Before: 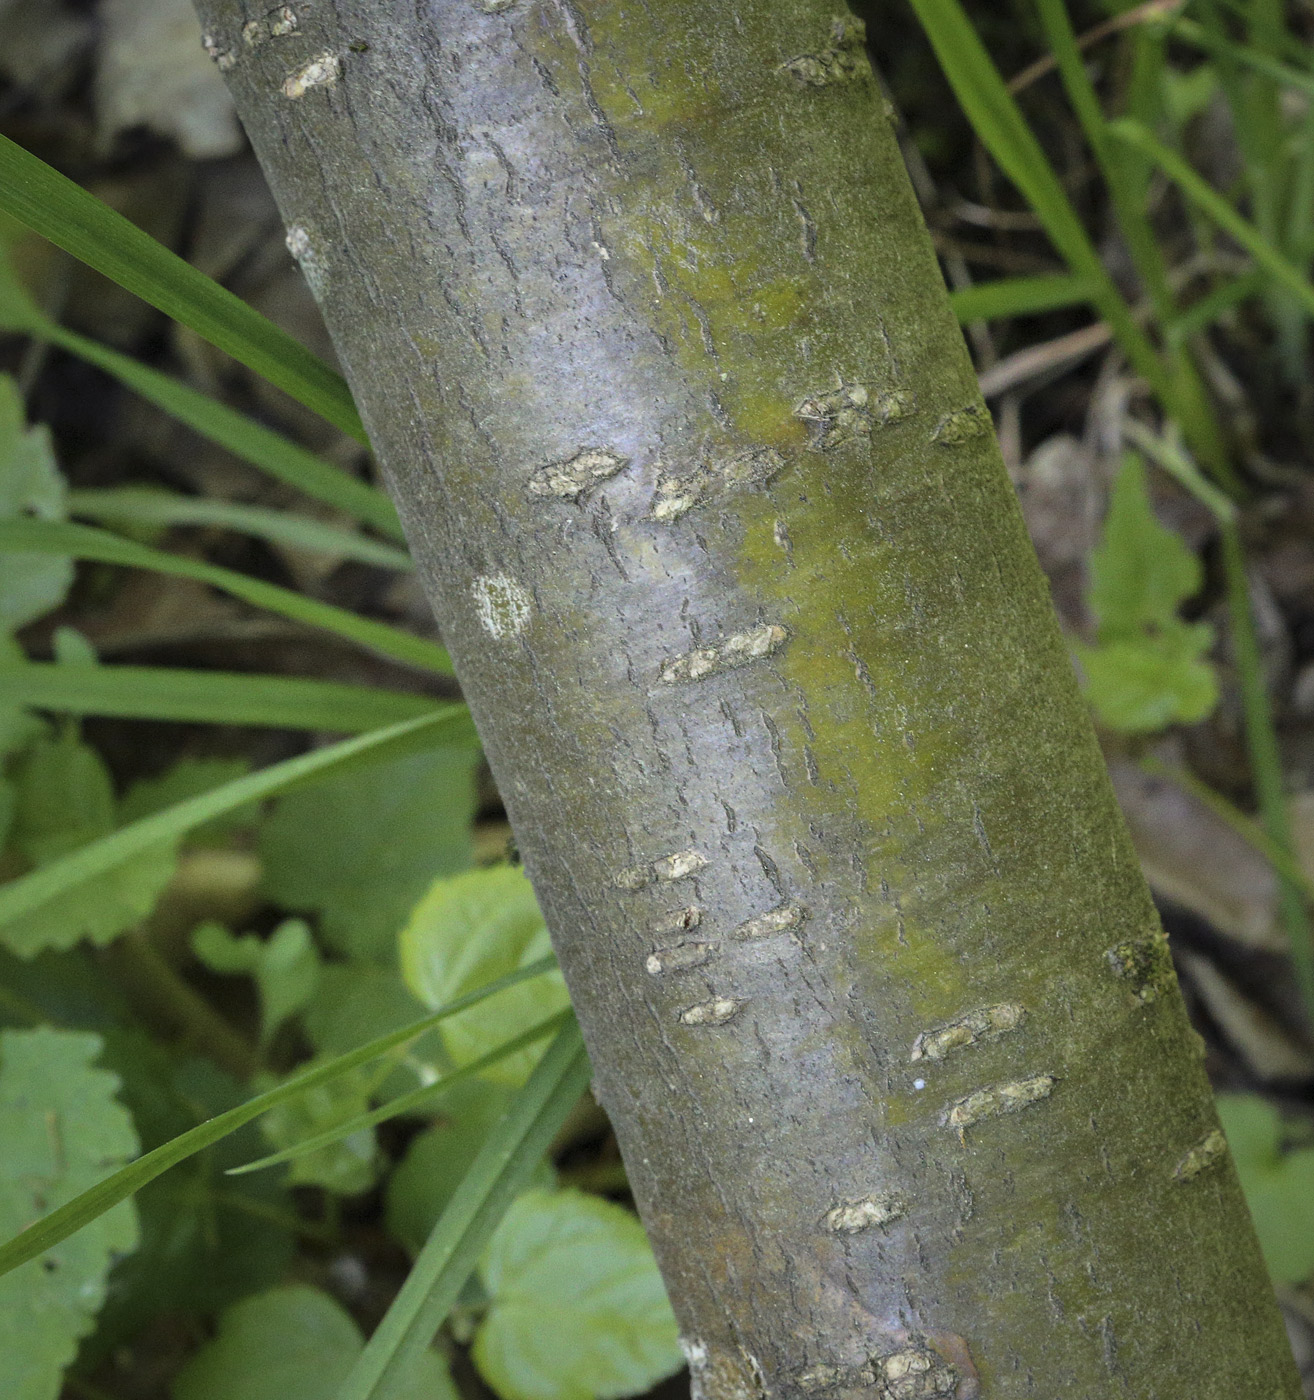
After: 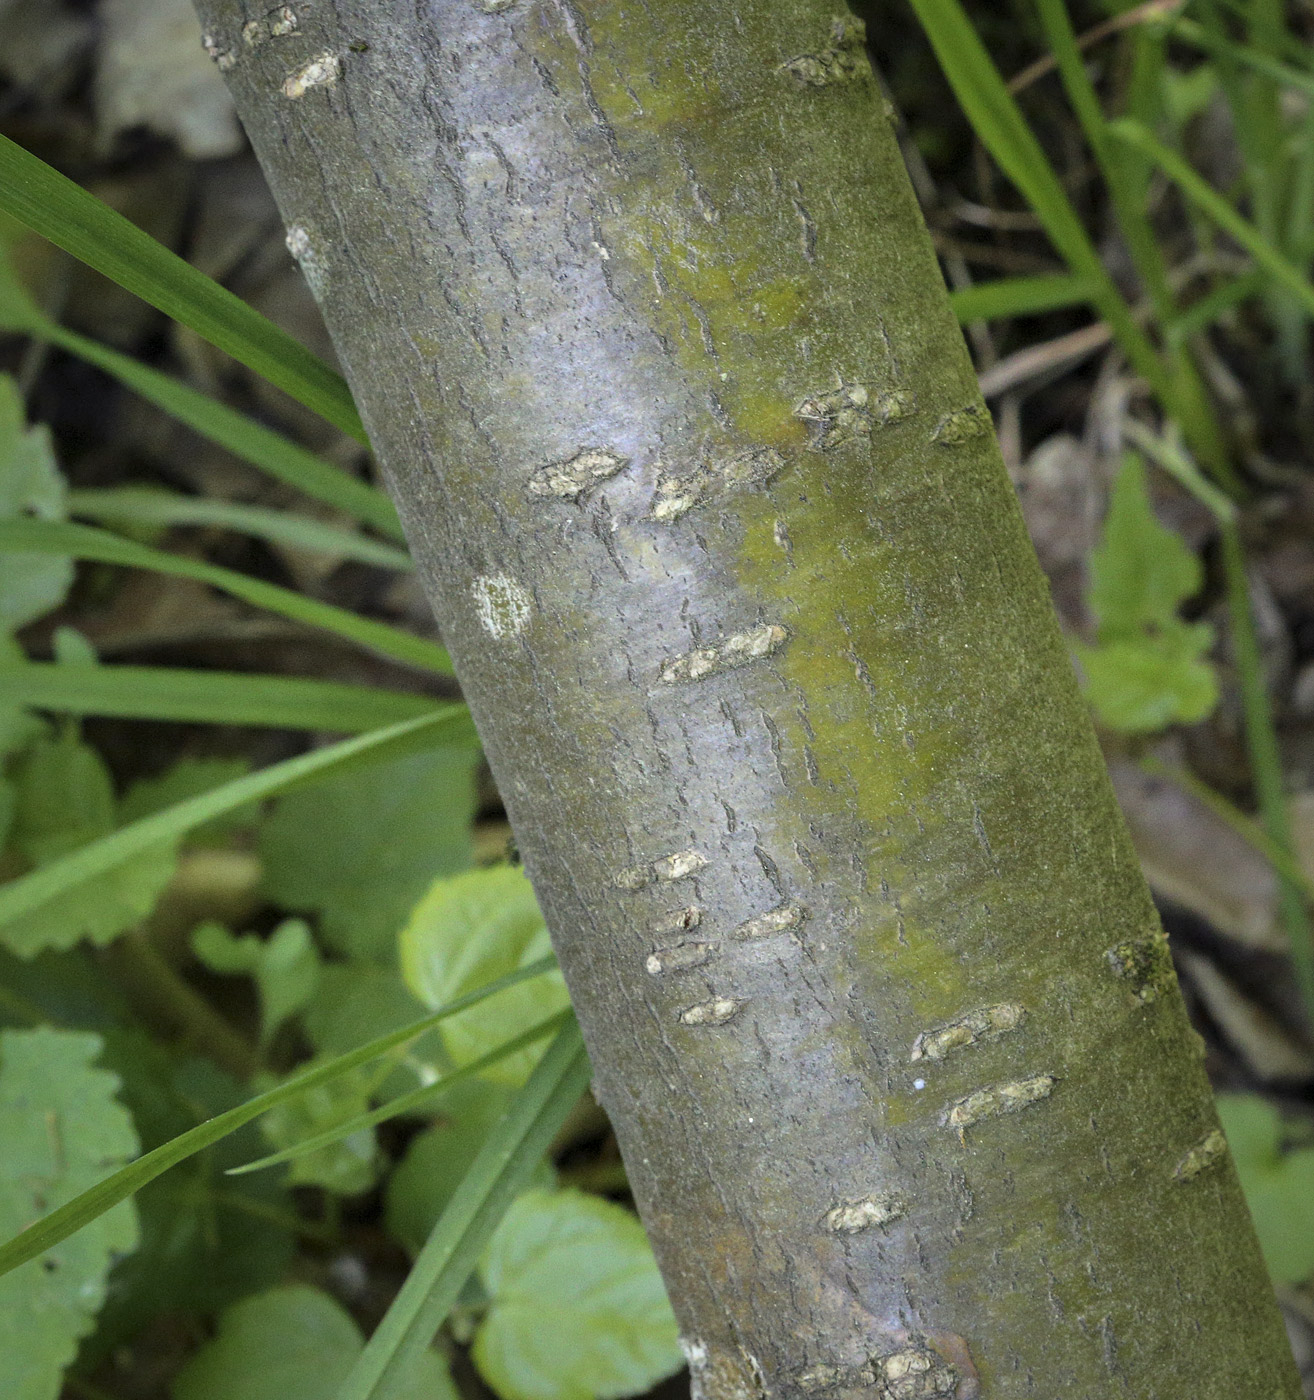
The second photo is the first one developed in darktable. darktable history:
exposure: black level correction 0.002, exposure 0.149 EV, compensate highlight preservation false
